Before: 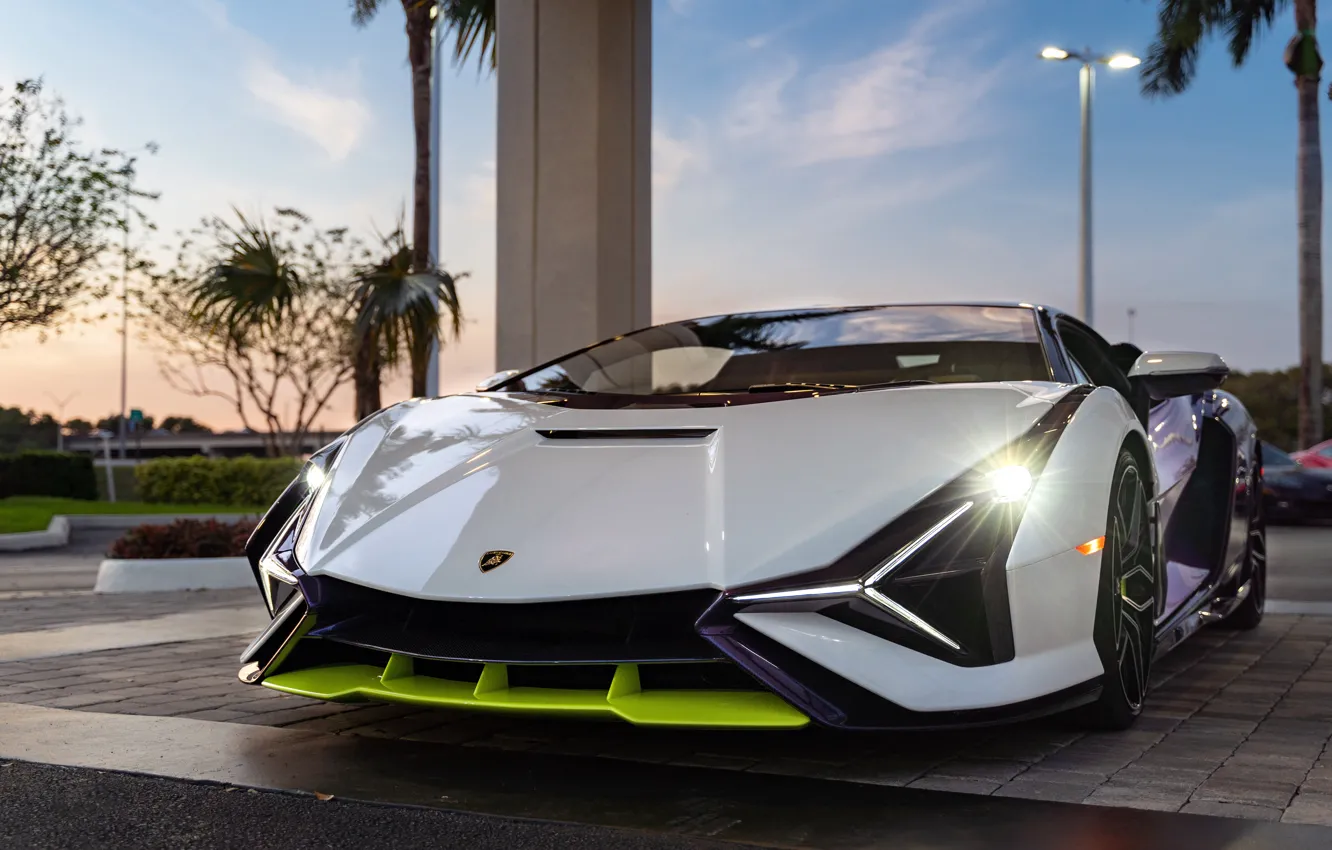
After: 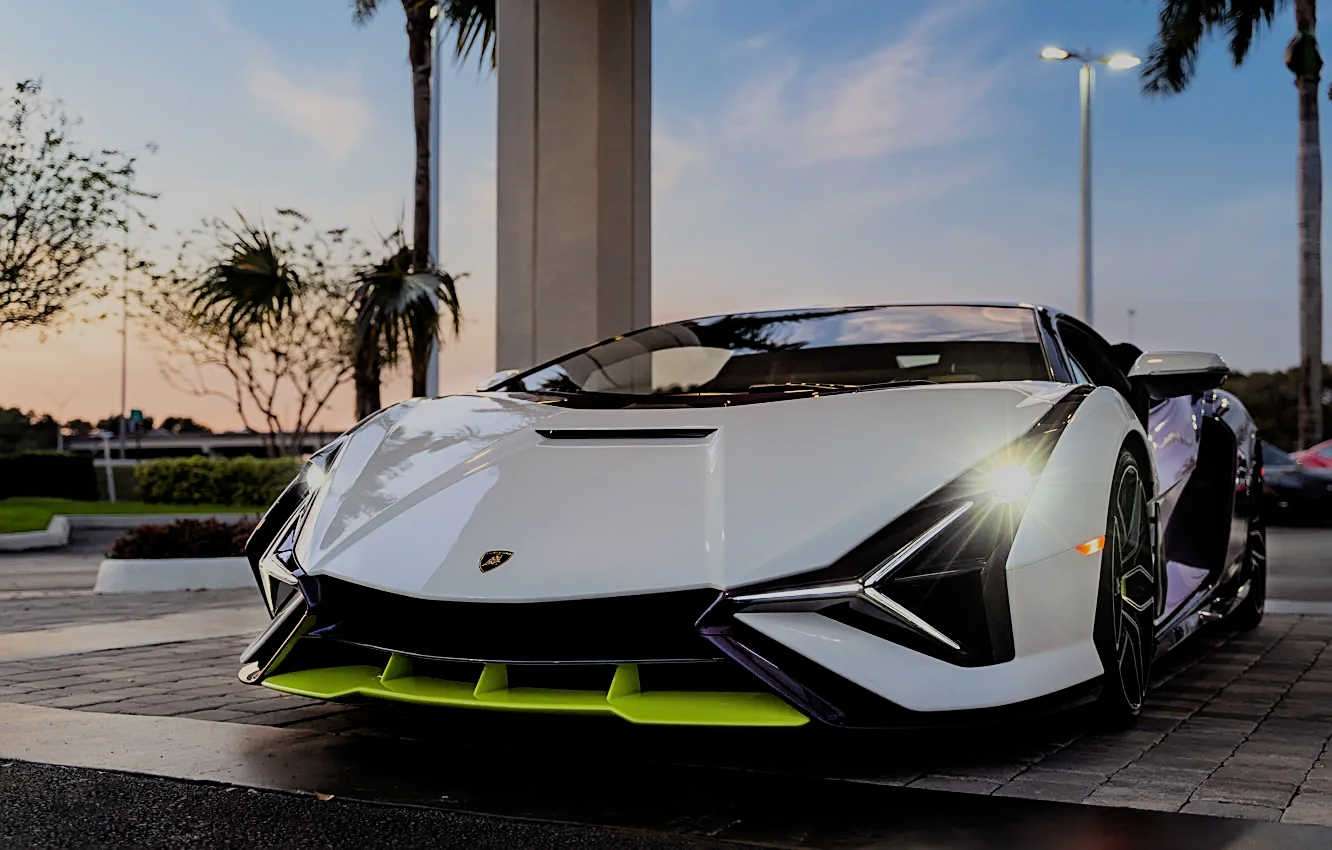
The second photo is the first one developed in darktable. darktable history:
sharpen: on, module defaults
filmic rgb: black relative exposure -6.15 EV, white relative exposure 6.96 EV, hardness 2.23, color science v6 (2022)
